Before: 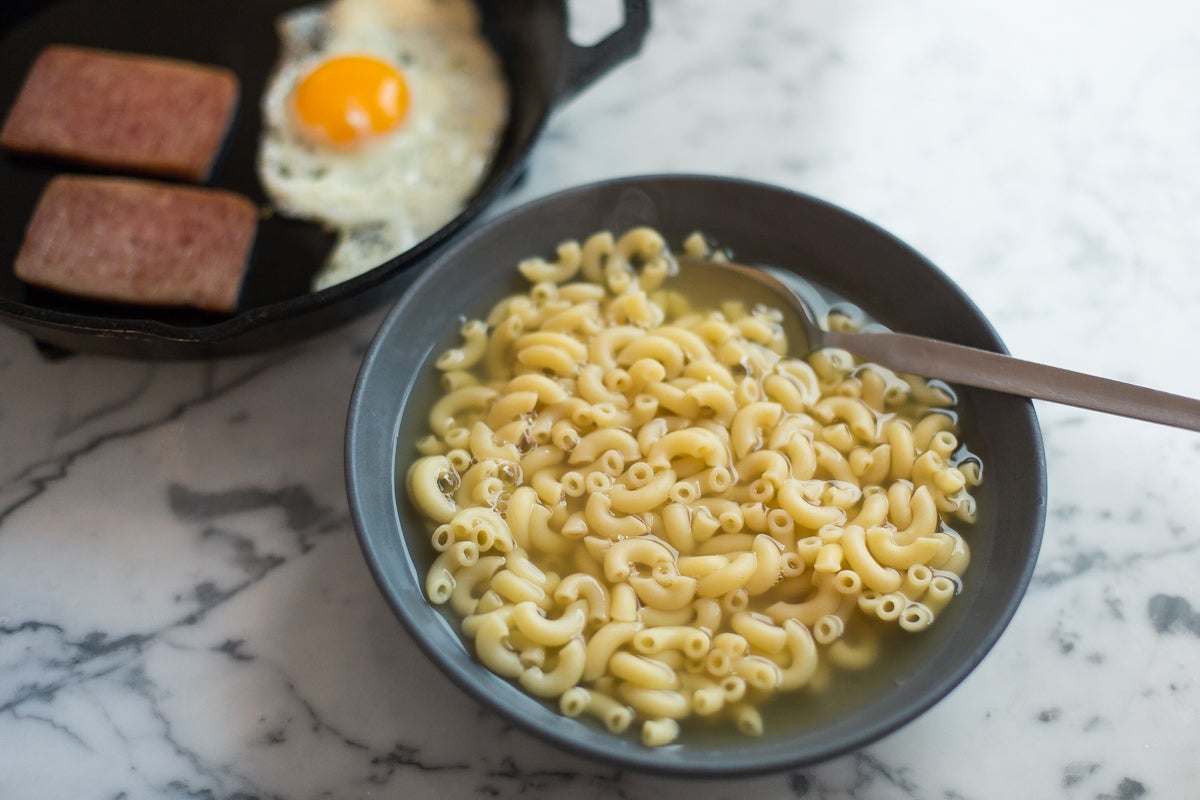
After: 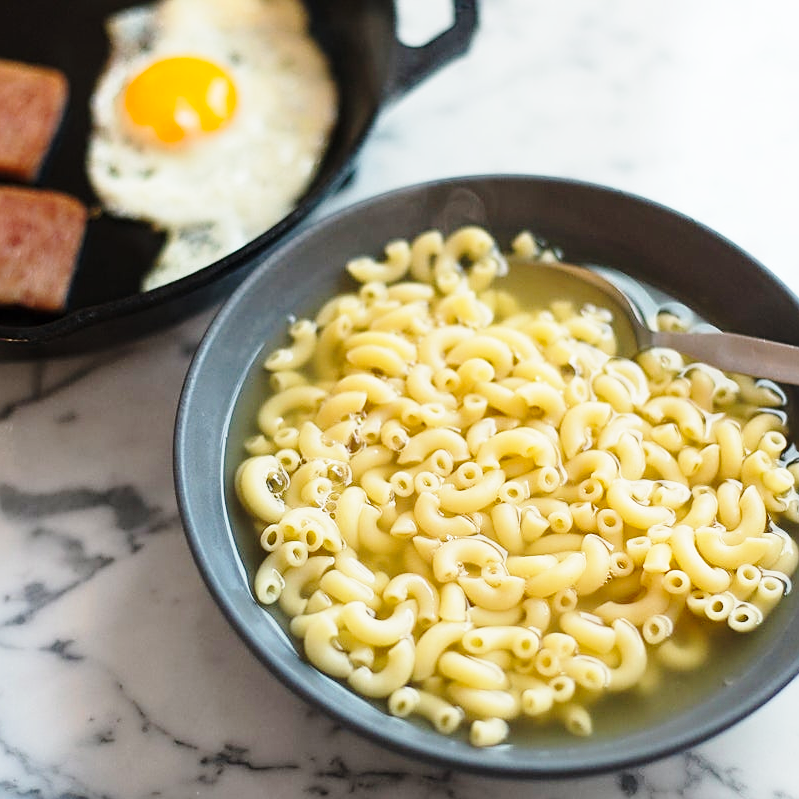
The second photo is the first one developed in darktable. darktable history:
base curve: curves: ch0 [(0, 0) (0.028, 0.03) (0.121, 0.232) (0.46, 0.748) (0.859, 0.968) (1, 1)], preserve colors none
crop and rotate: left 14.292%, right 19.041%
sharpen: on, module defaults
